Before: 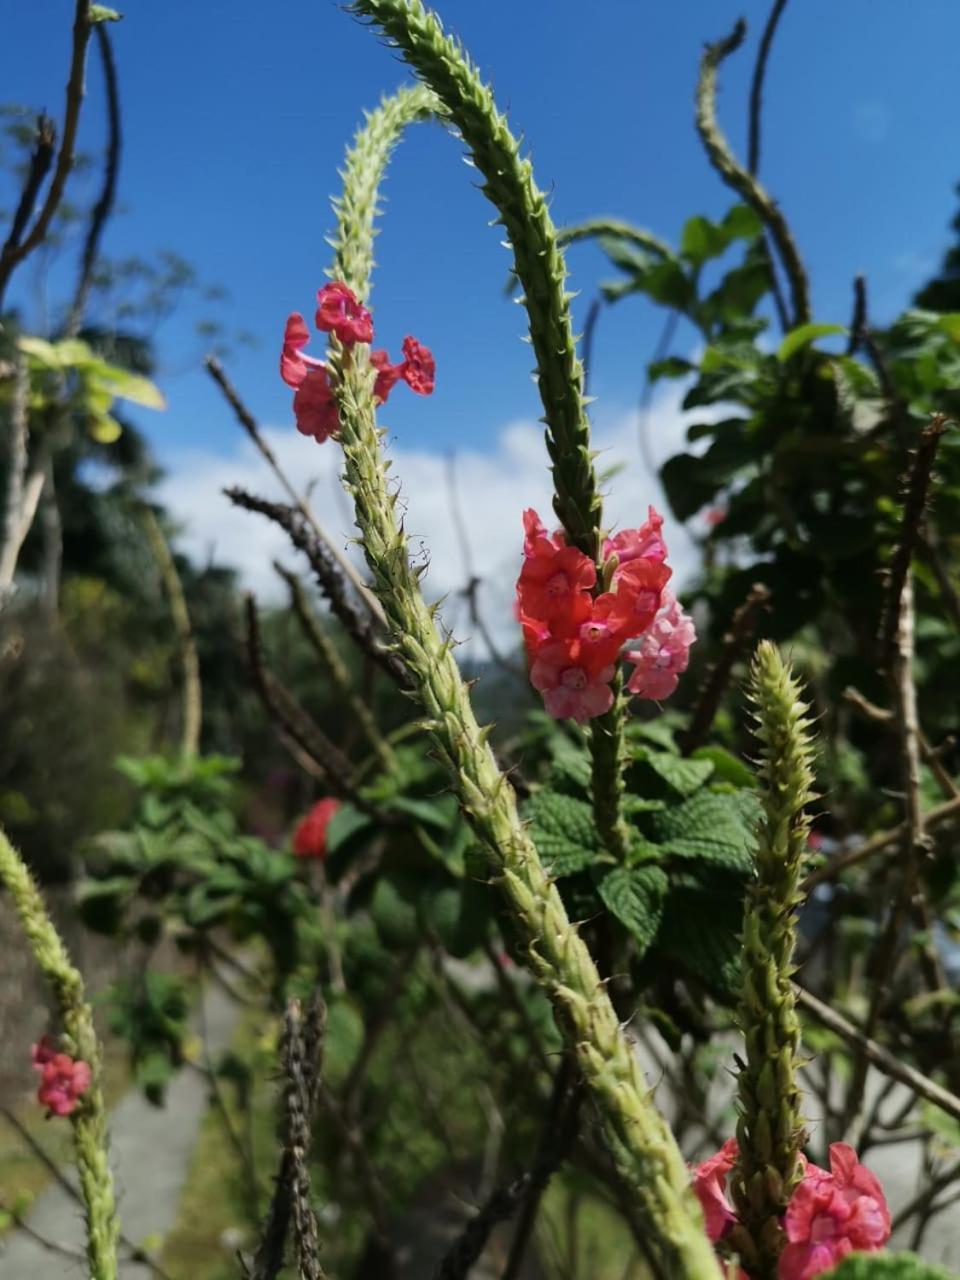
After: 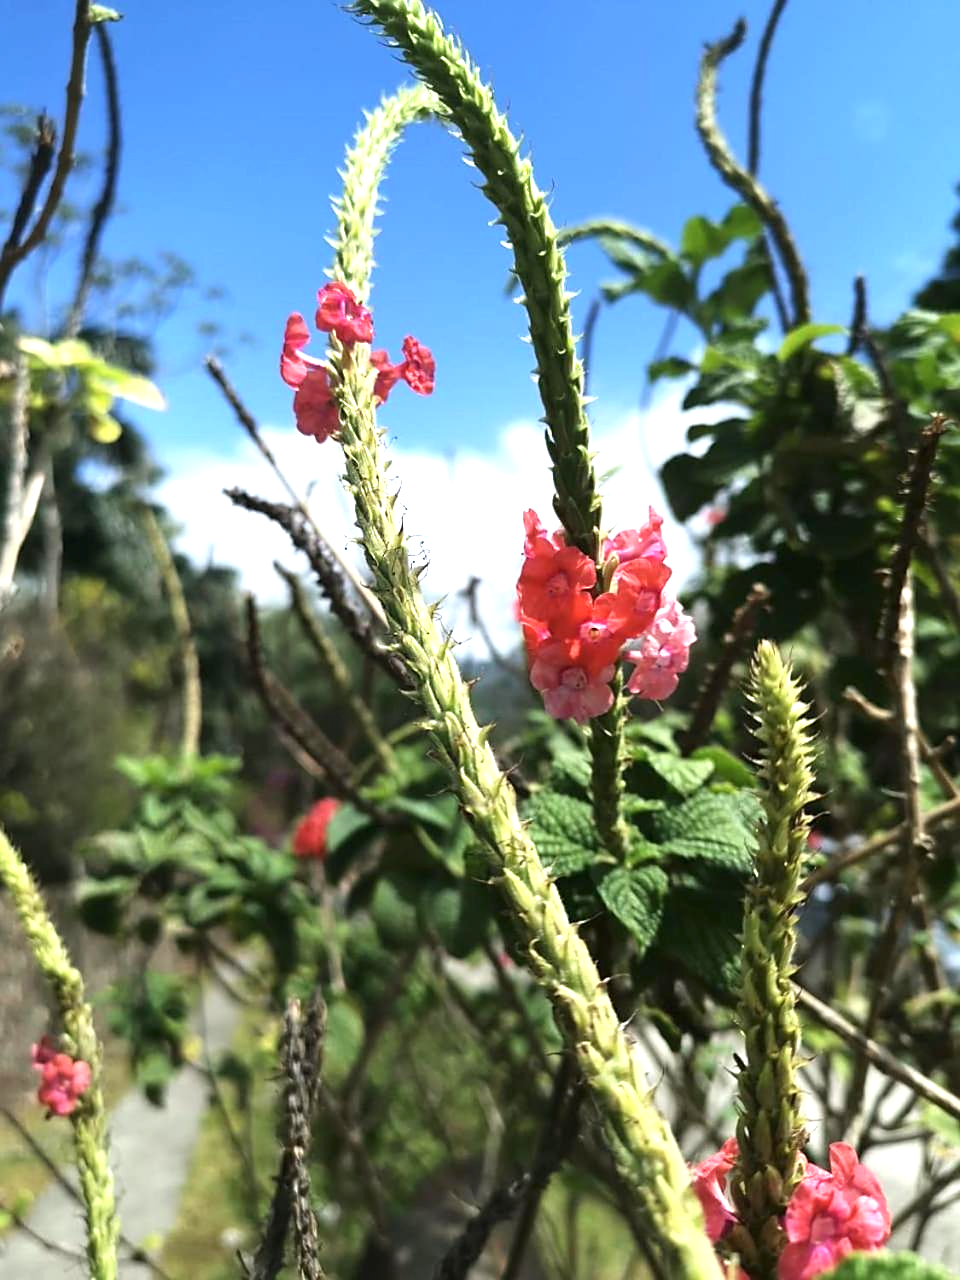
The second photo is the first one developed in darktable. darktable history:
sharpen: radius 1.862, amount 0.412, threshold 1.222
contrast brightness saturation: saturation -0.06
exposure: black level correction 0, exposure 1.2 EV, compensate highlight preservation false
